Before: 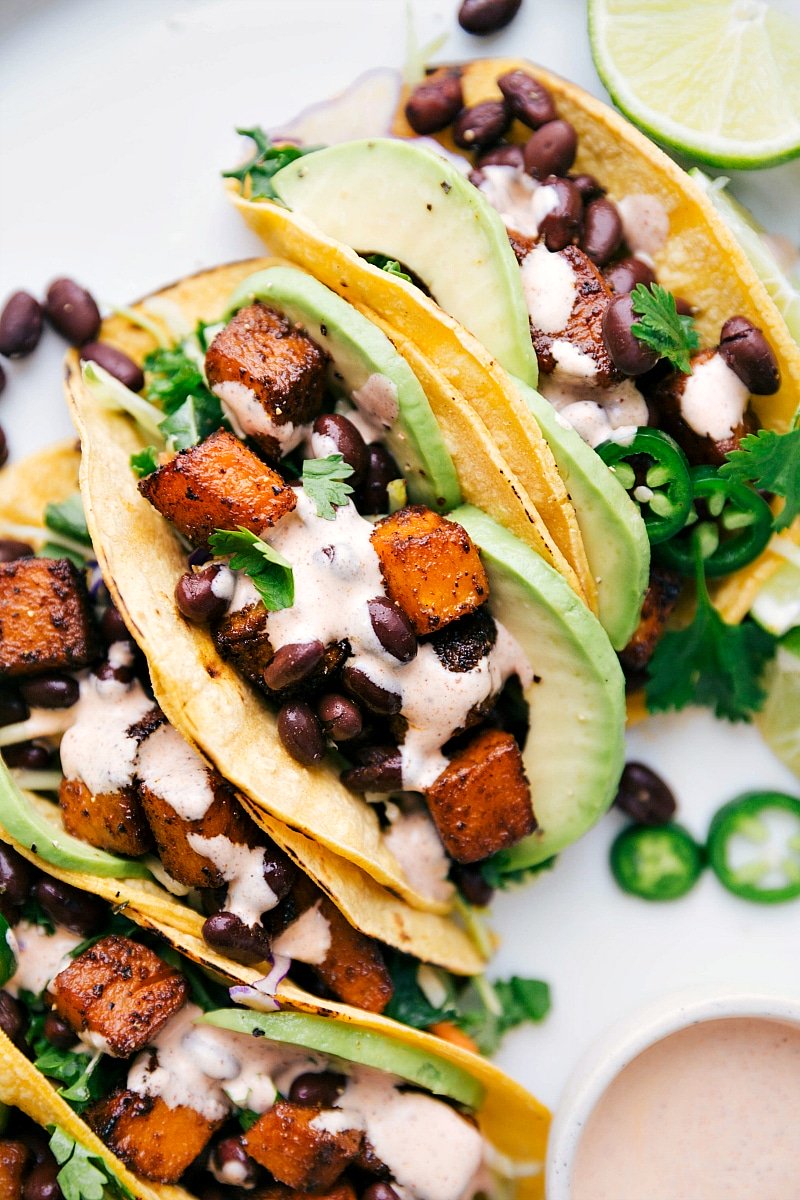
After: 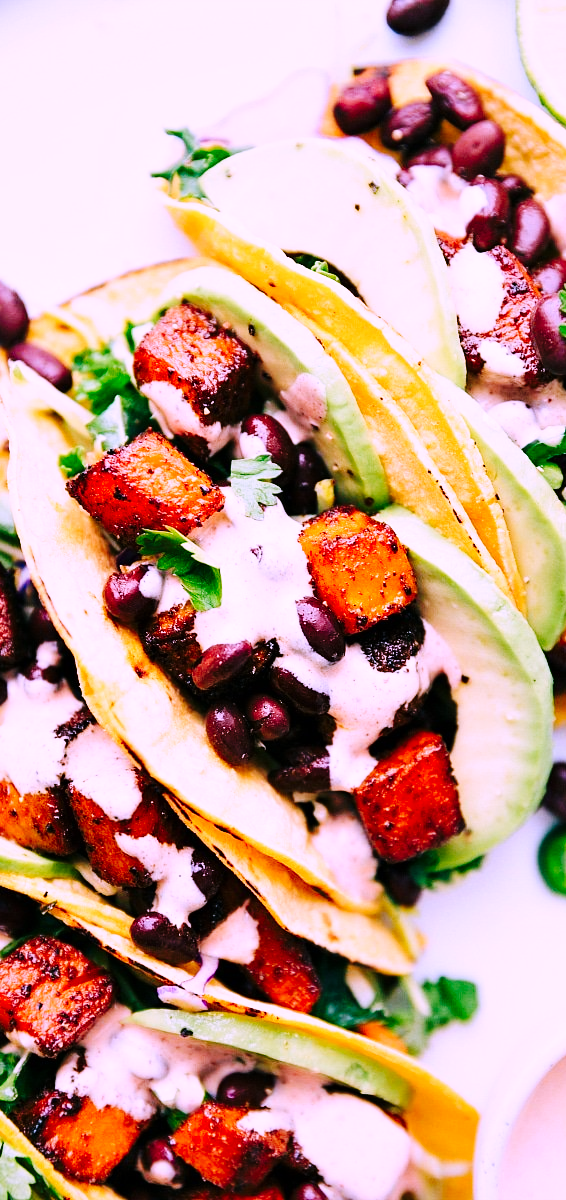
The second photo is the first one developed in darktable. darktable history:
tone equalizer: on, module defaults
crop and rotate: left 9.051%, right 20.094%
contrast brightness saturation: contrast 0.037, saturation 0.153
color correction: highlights a* 15.23, highlights b* -24.98
base curve: curves: ch0 [(0, 0) (0.036, 0.025) (0.121, 0.166) (0.206, 0.329) (0.605, 0.79) (1, 1)], preserve colors none
